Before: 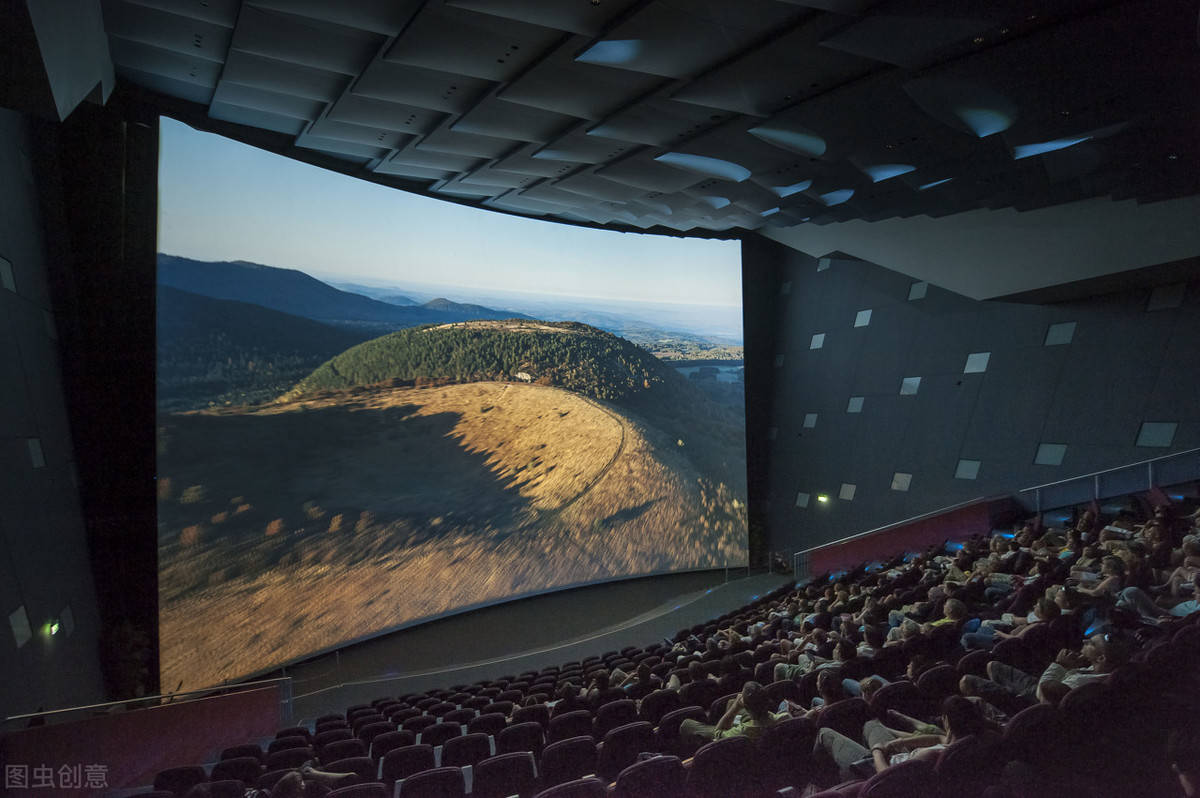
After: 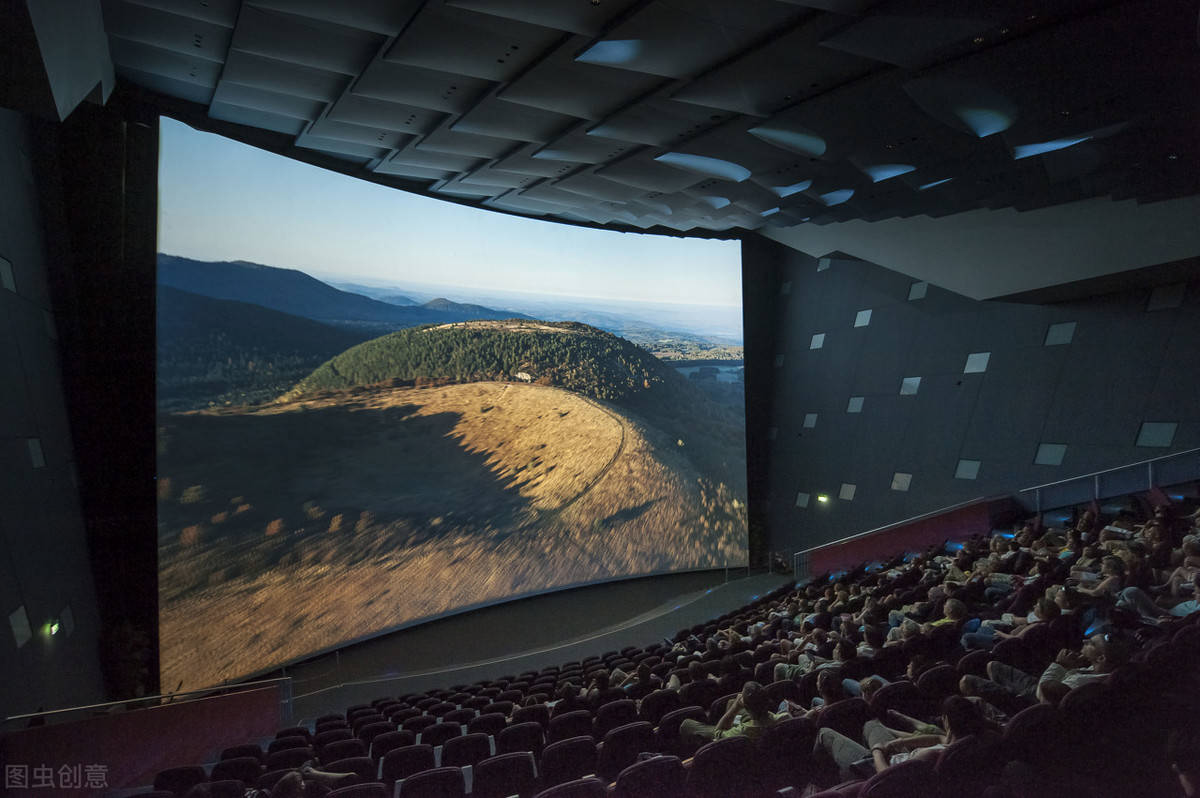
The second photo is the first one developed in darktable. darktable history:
graduated density: rotation -180°, offset 24.95
local contrast: mode bilateral grid, contrast 20, coarseness 50, detail 102%, midtone range 0.2
shadows and highlights: shadows -12.5, white point adjustment 4, highlights 28.33
